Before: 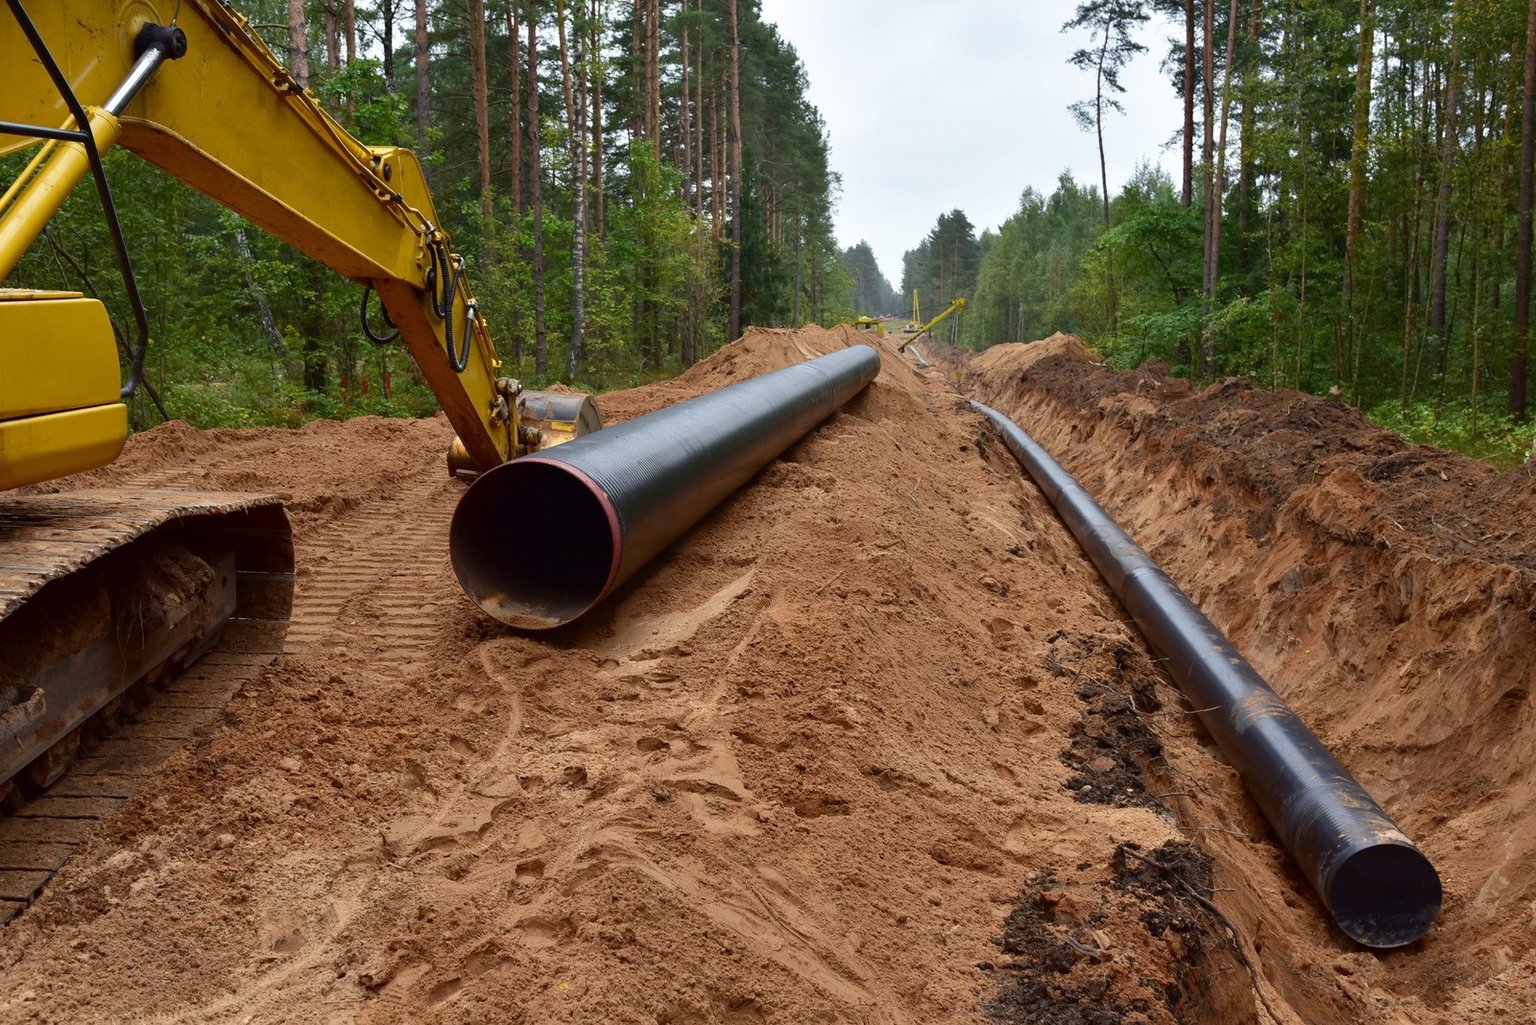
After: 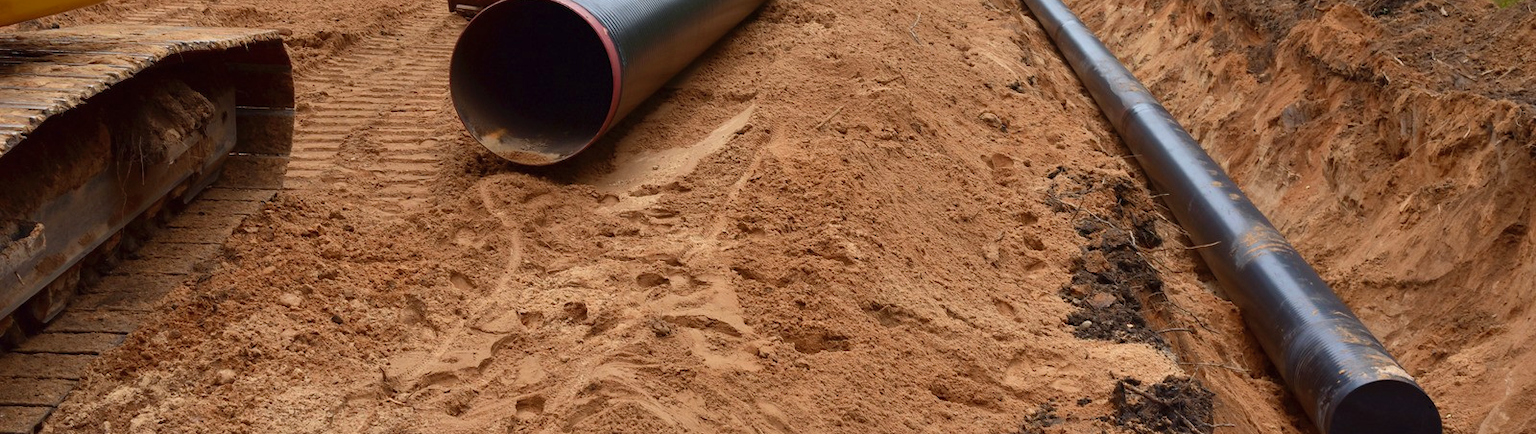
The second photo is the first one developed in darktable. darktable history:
crop: top 45.382%, bottom 12.165%
contrast brightness saturation: contrast 0.031, brightness 0.061, saturation 0.126
